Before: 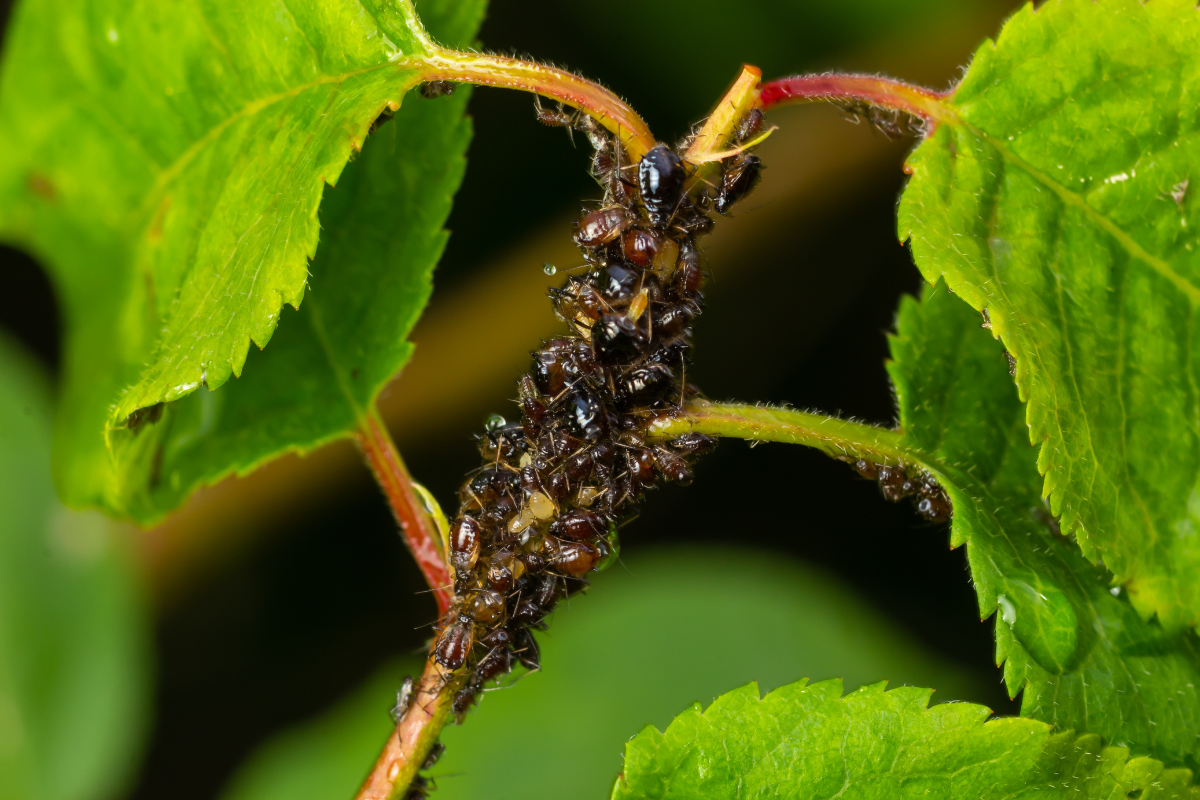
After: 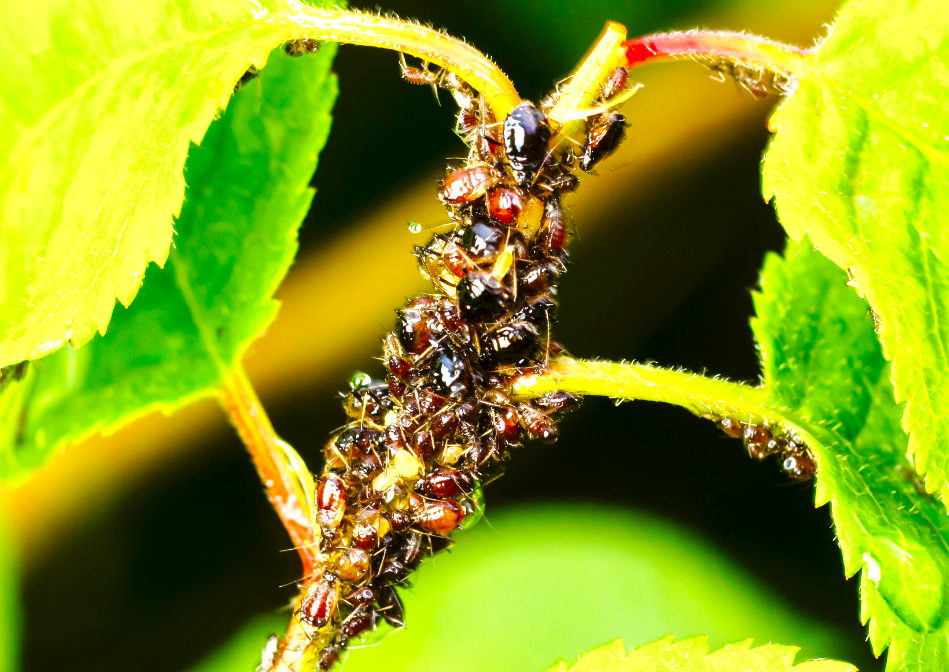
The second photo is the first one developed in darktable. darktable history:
crop: left 11.309%, top 5.27%, right 9.593%, bottom 10.635%
base curve: curves: ch0 [(0, 0) (0.032, 0.025) (0.121, 0.166) (0.206, 0.329) (0.605, 0.79) (1, 1)], preserve colors none
contrast brightness saturation: contrast 0.037, saturation 0.165
exposure: black level correction 0.001, exposure 1.83 EV, compensate highlight preservation false
